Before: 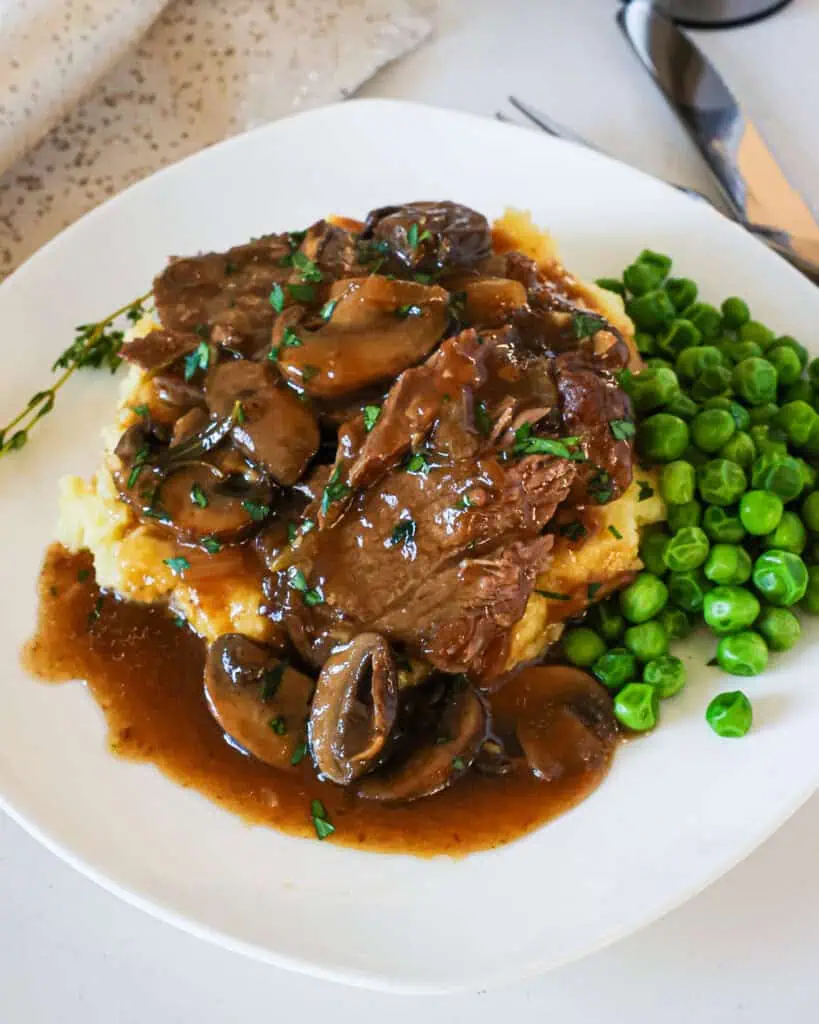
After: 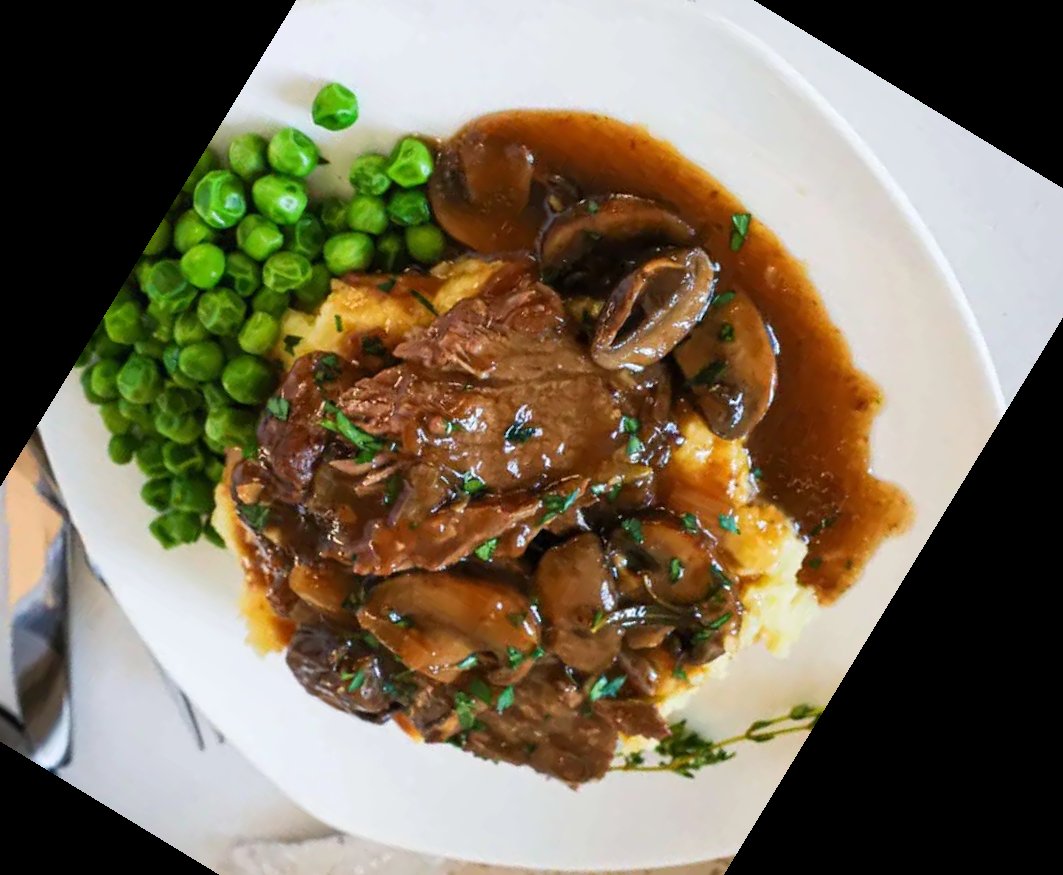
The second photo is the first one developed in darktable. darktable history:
crop and rotate: angle 148.68°, left 9.111%, top 15.603%, right 4.588%, bottom 17.041%
tone equalizer: on, module defaults
